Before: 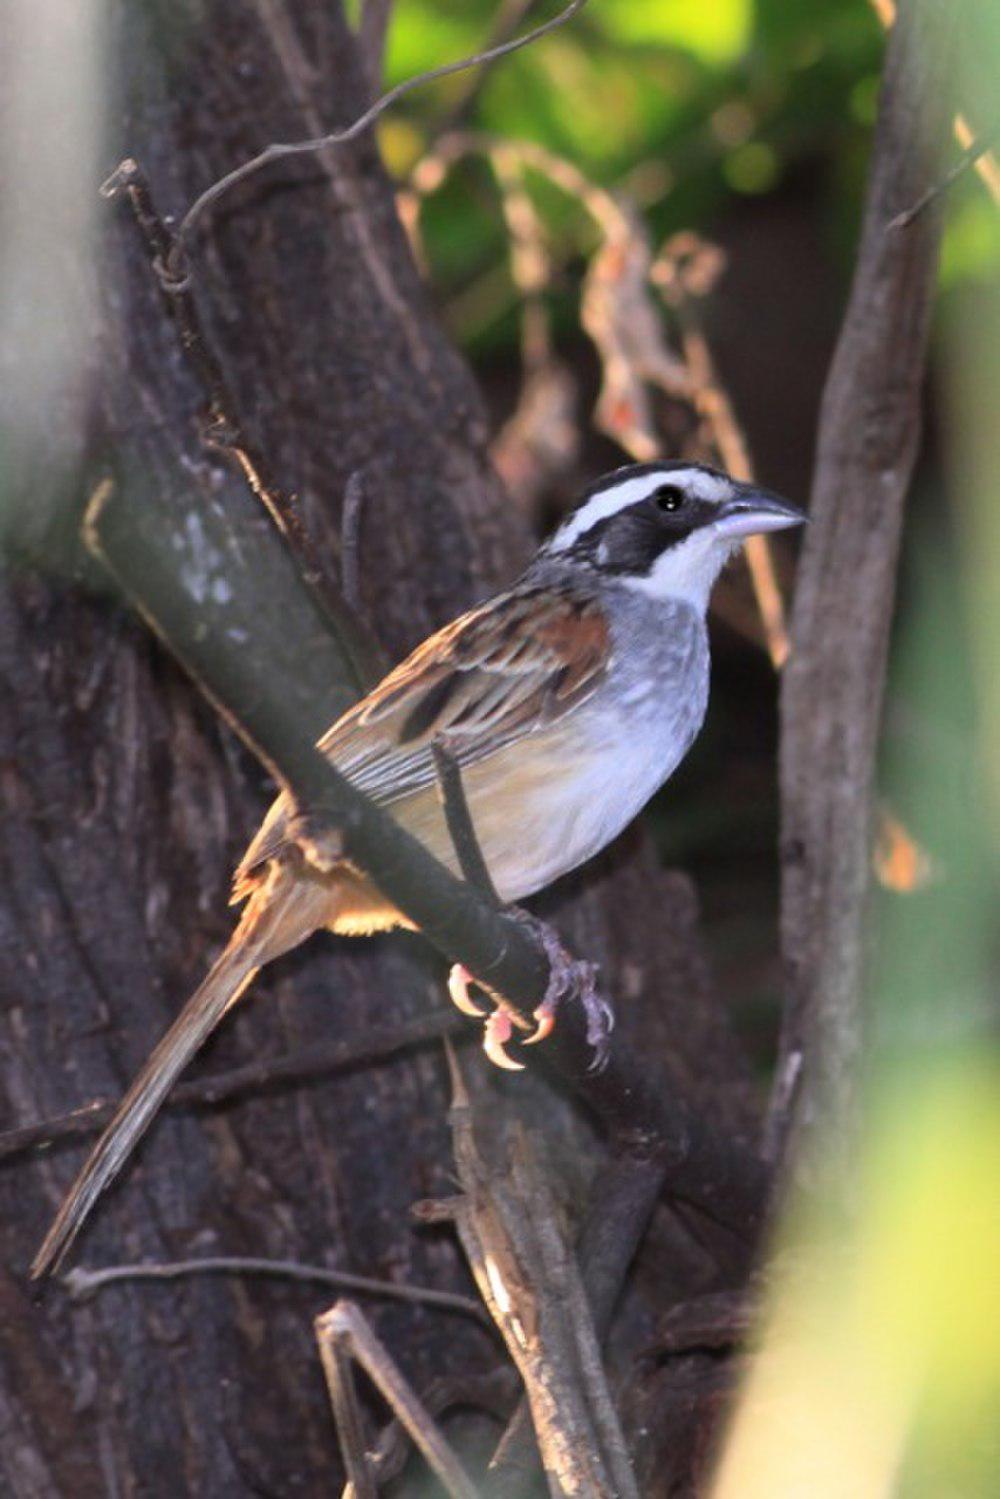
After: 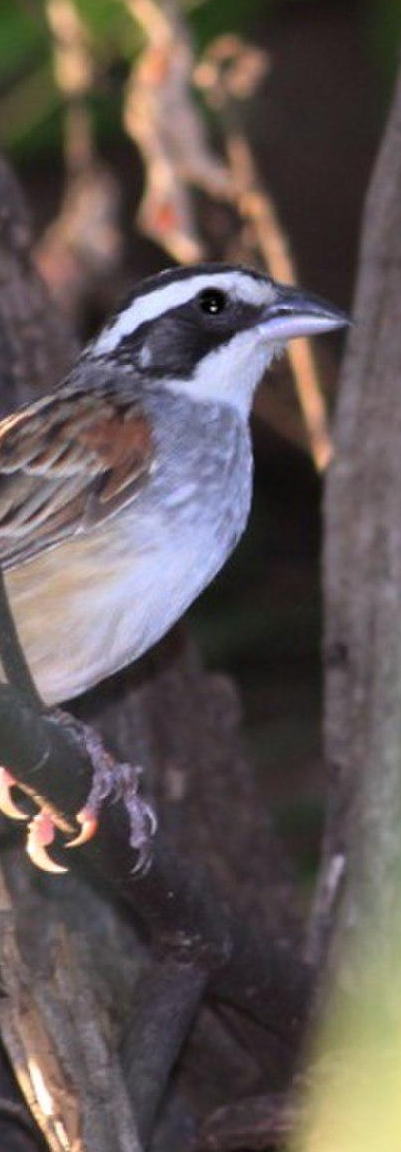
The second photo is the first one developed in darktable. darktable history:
crop: left 45.72%, top 13.191%, right 14.179%, bottom 9.925%
